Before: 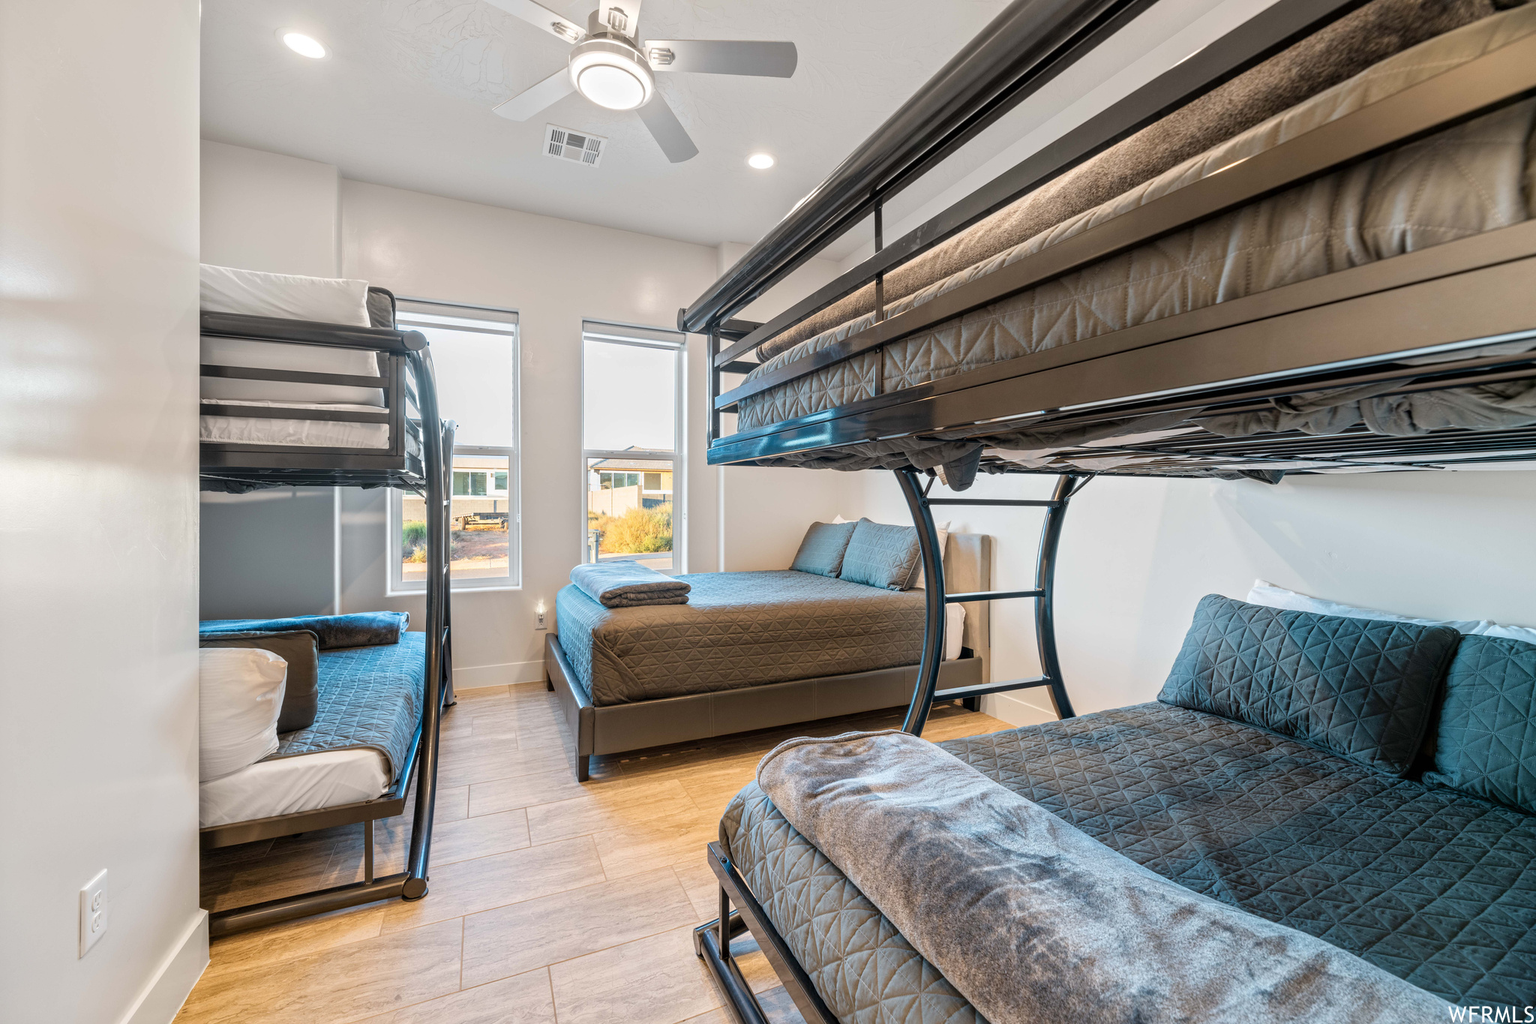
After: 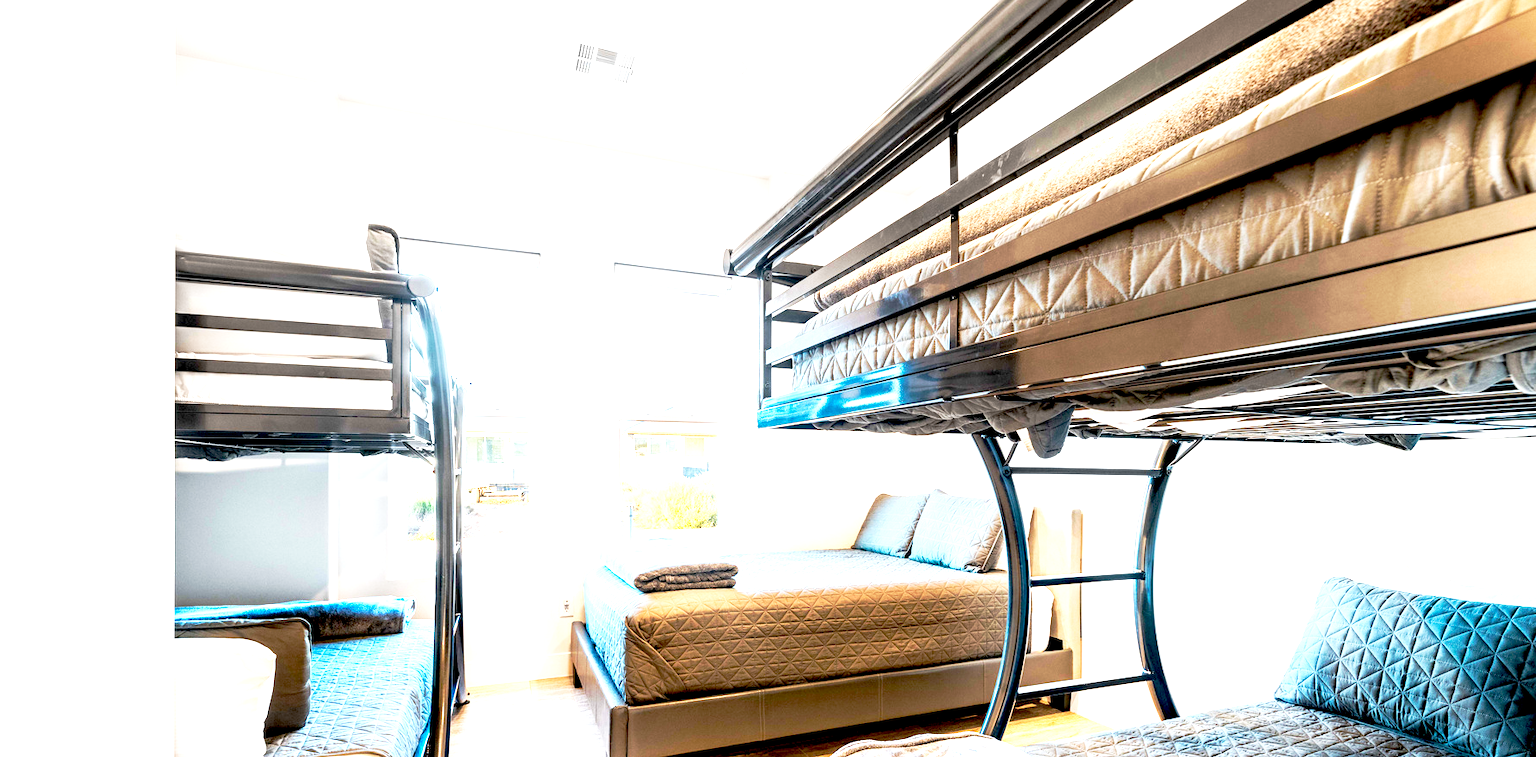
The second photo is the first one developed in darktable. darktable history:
base curve: curves: ch0 [(0, 0) (0.257, 0.25) (0.482, 0.586) (0.757, 0.871) (1, 1)], preserve colors none
crop: left 3.12%, top 8.992%, right 9.677%, bottom 26.496%
exposure: black level correction 0.015, exposure 1.796 EV, compensate highlight preservation false
